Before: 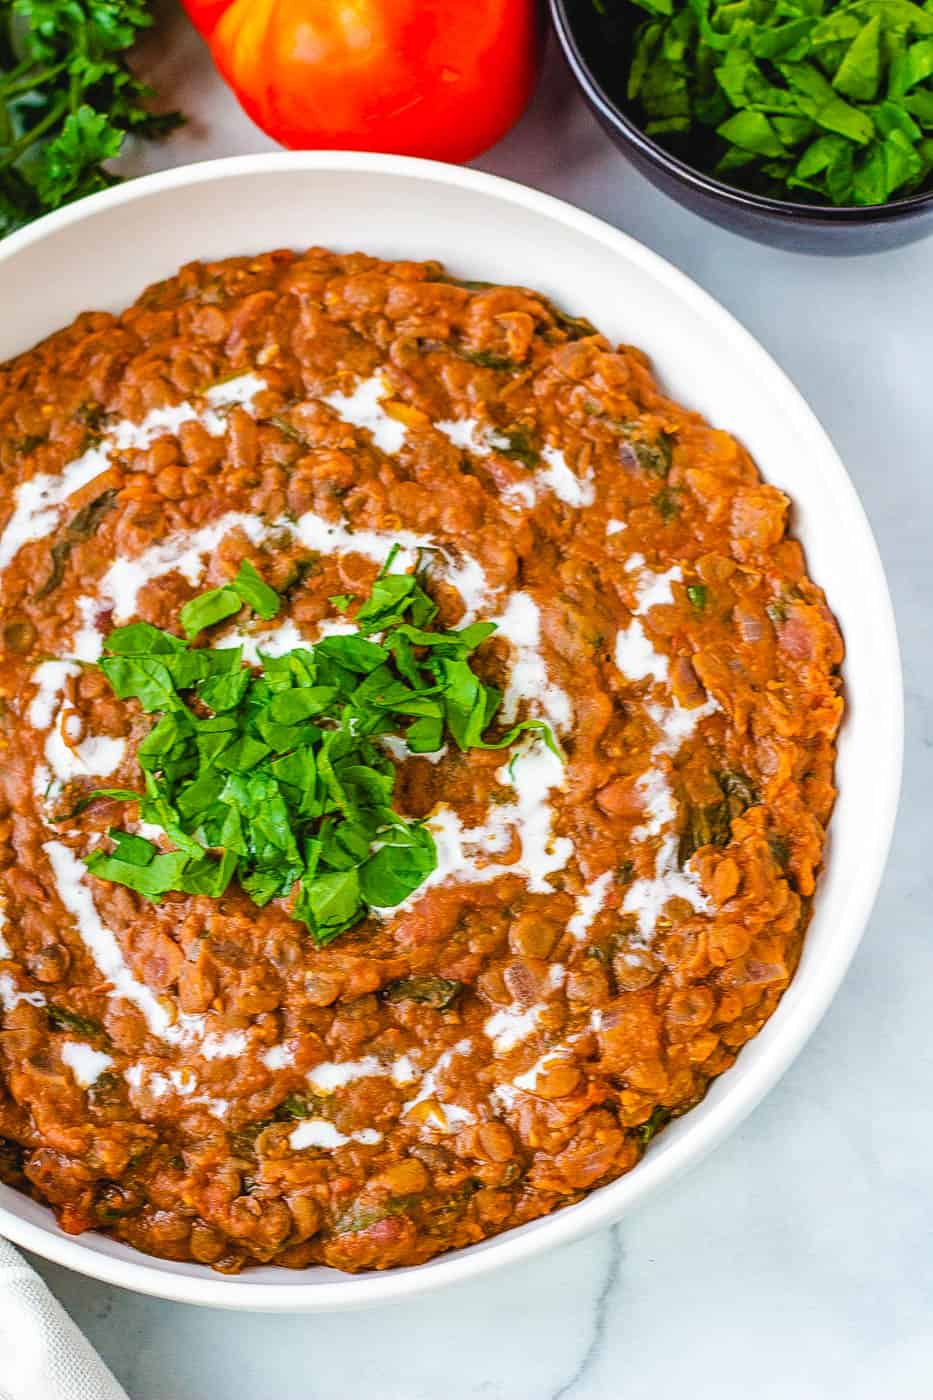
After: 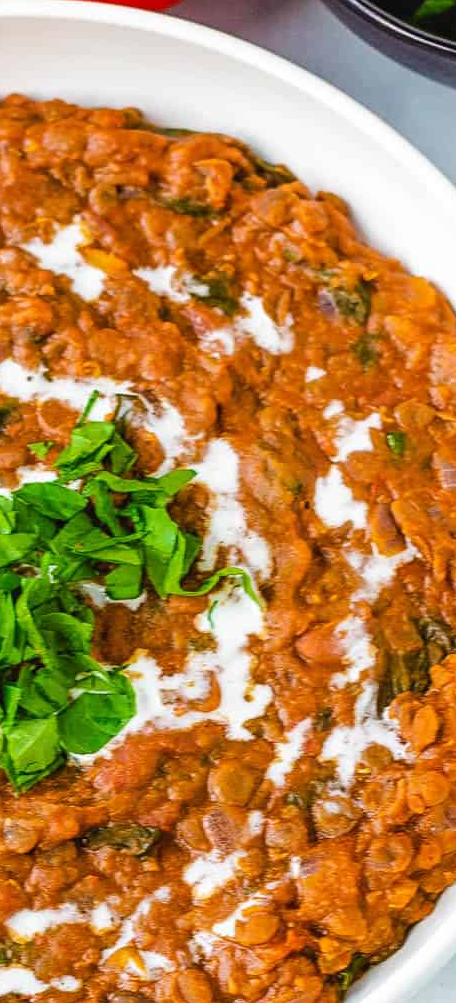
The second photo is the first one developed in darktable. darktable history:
crop: left 32.276%, top 10.998%, right 18.763%, bottom 17.332%
